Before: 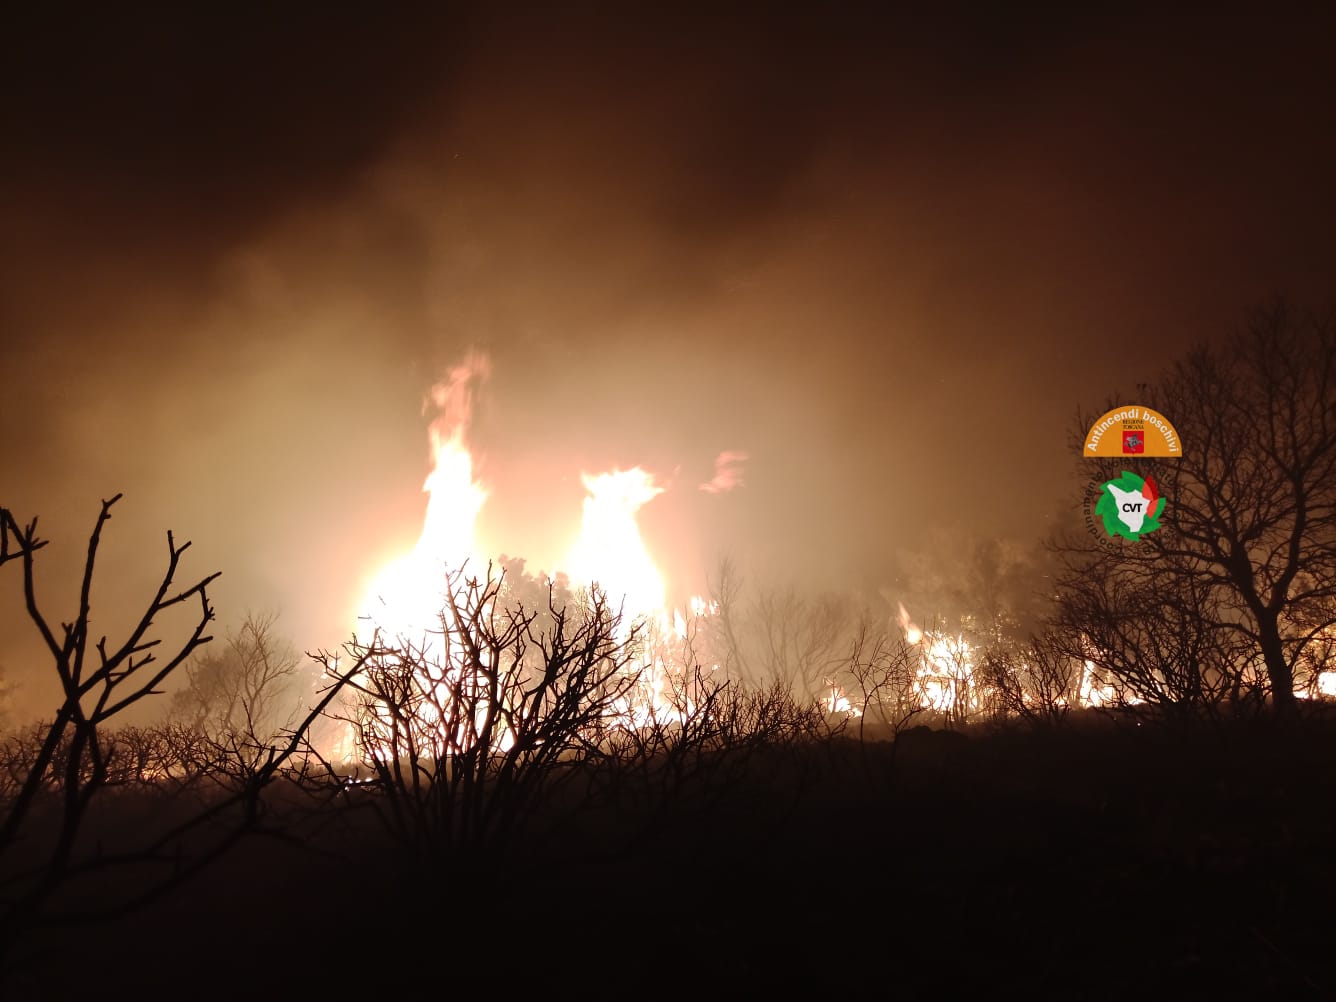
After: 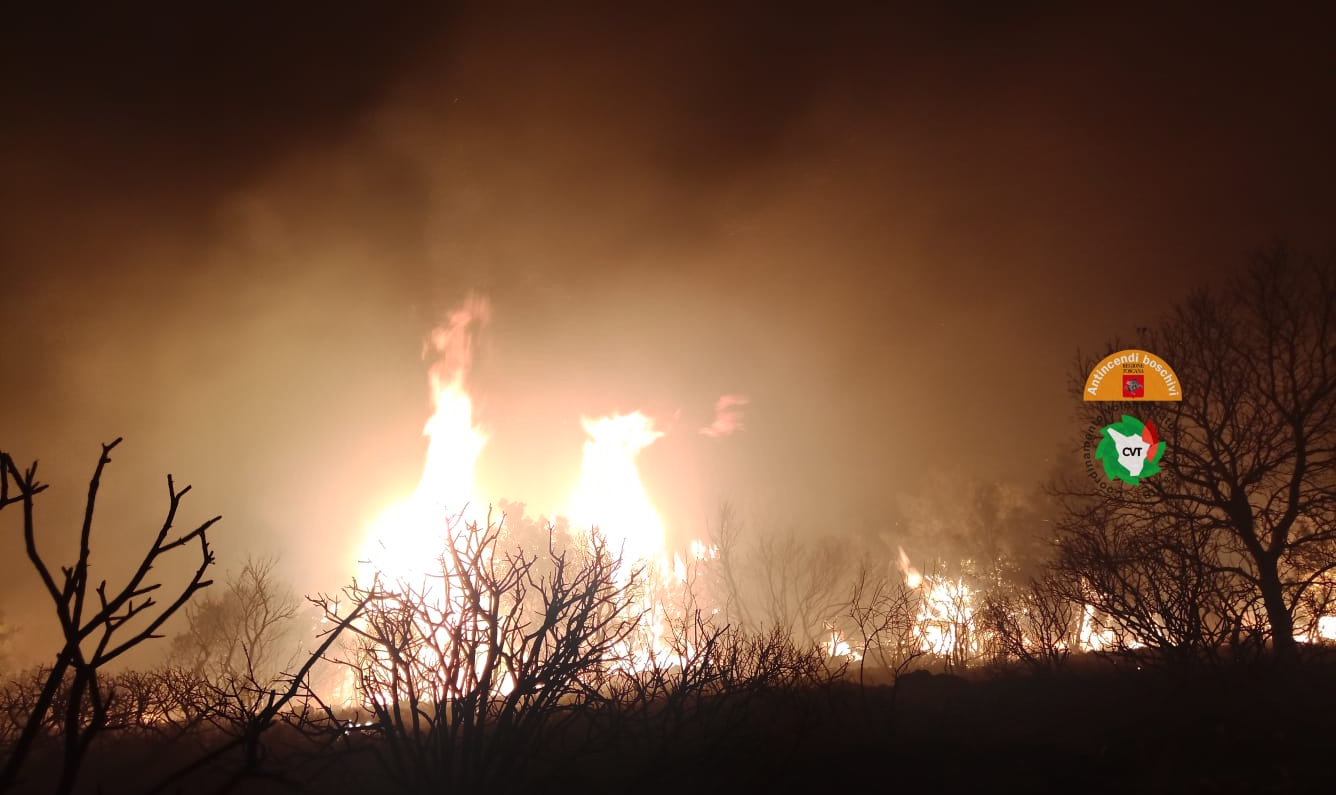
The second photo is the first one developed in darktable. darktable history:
bloom: size 15%, threshold 97%, strength 7%
crop and rotate: top 5.667%, bottom 14.937%
